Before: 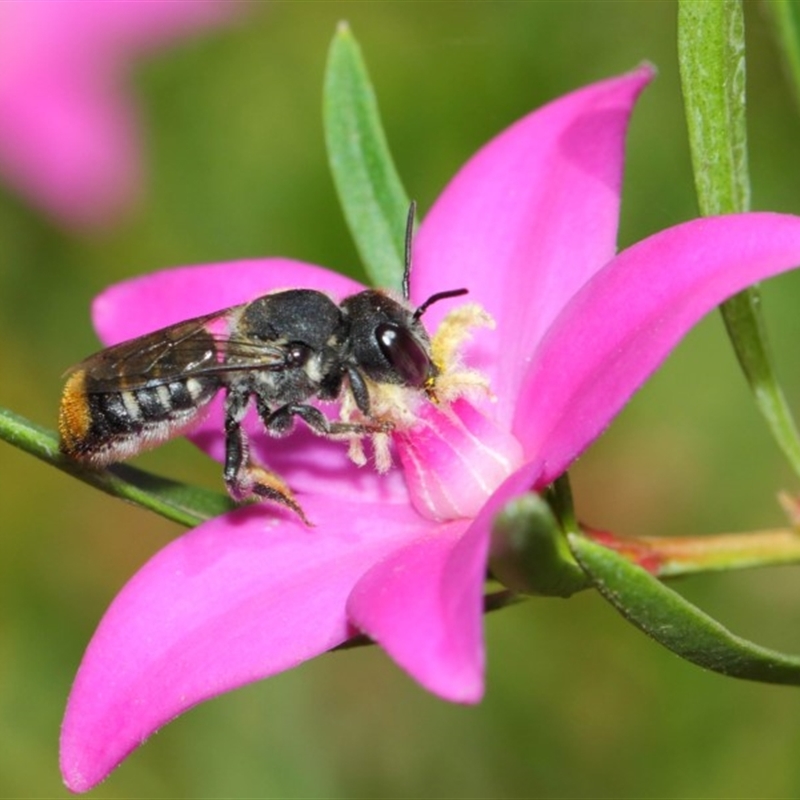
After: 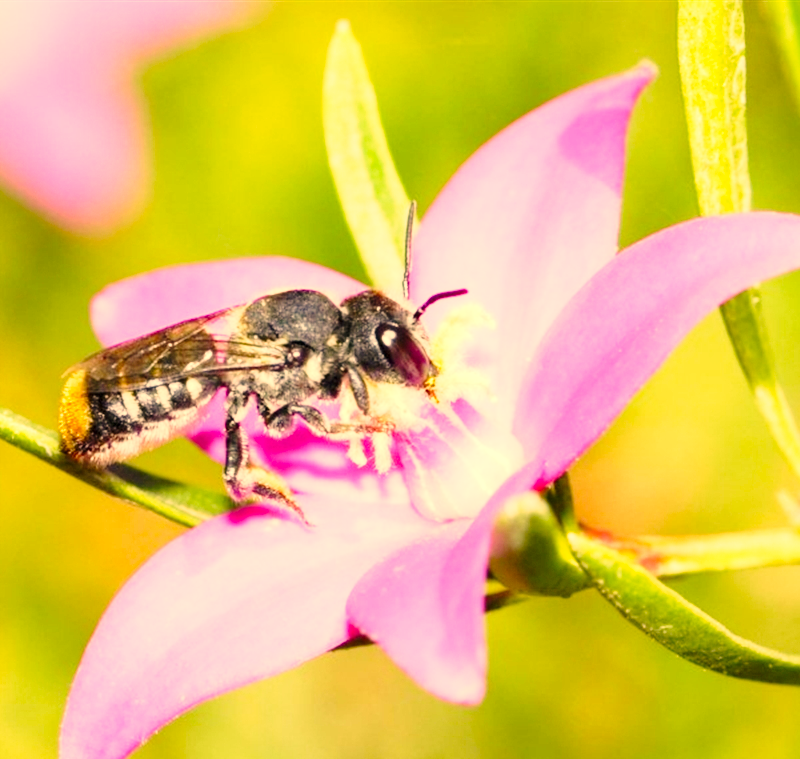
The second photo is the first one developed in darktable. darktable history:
color correction: highlights a* 14.95, highlights b* 32.14
base curve: curves: ch0 [(0, 0) (0.028, 0.03) (0.121, 0.232) (0.46, 0.748) (0.859, 0.968) (1, 1)], preserve colors none
local contrast: highlights 61%, shadows 110%, detail 107%, midtone range 0.527
crop and rotate: top 0.002%, bottom 5.081%
exposure: black level correction 0.001, exposure 1 EV, compensate highlight preservation false
